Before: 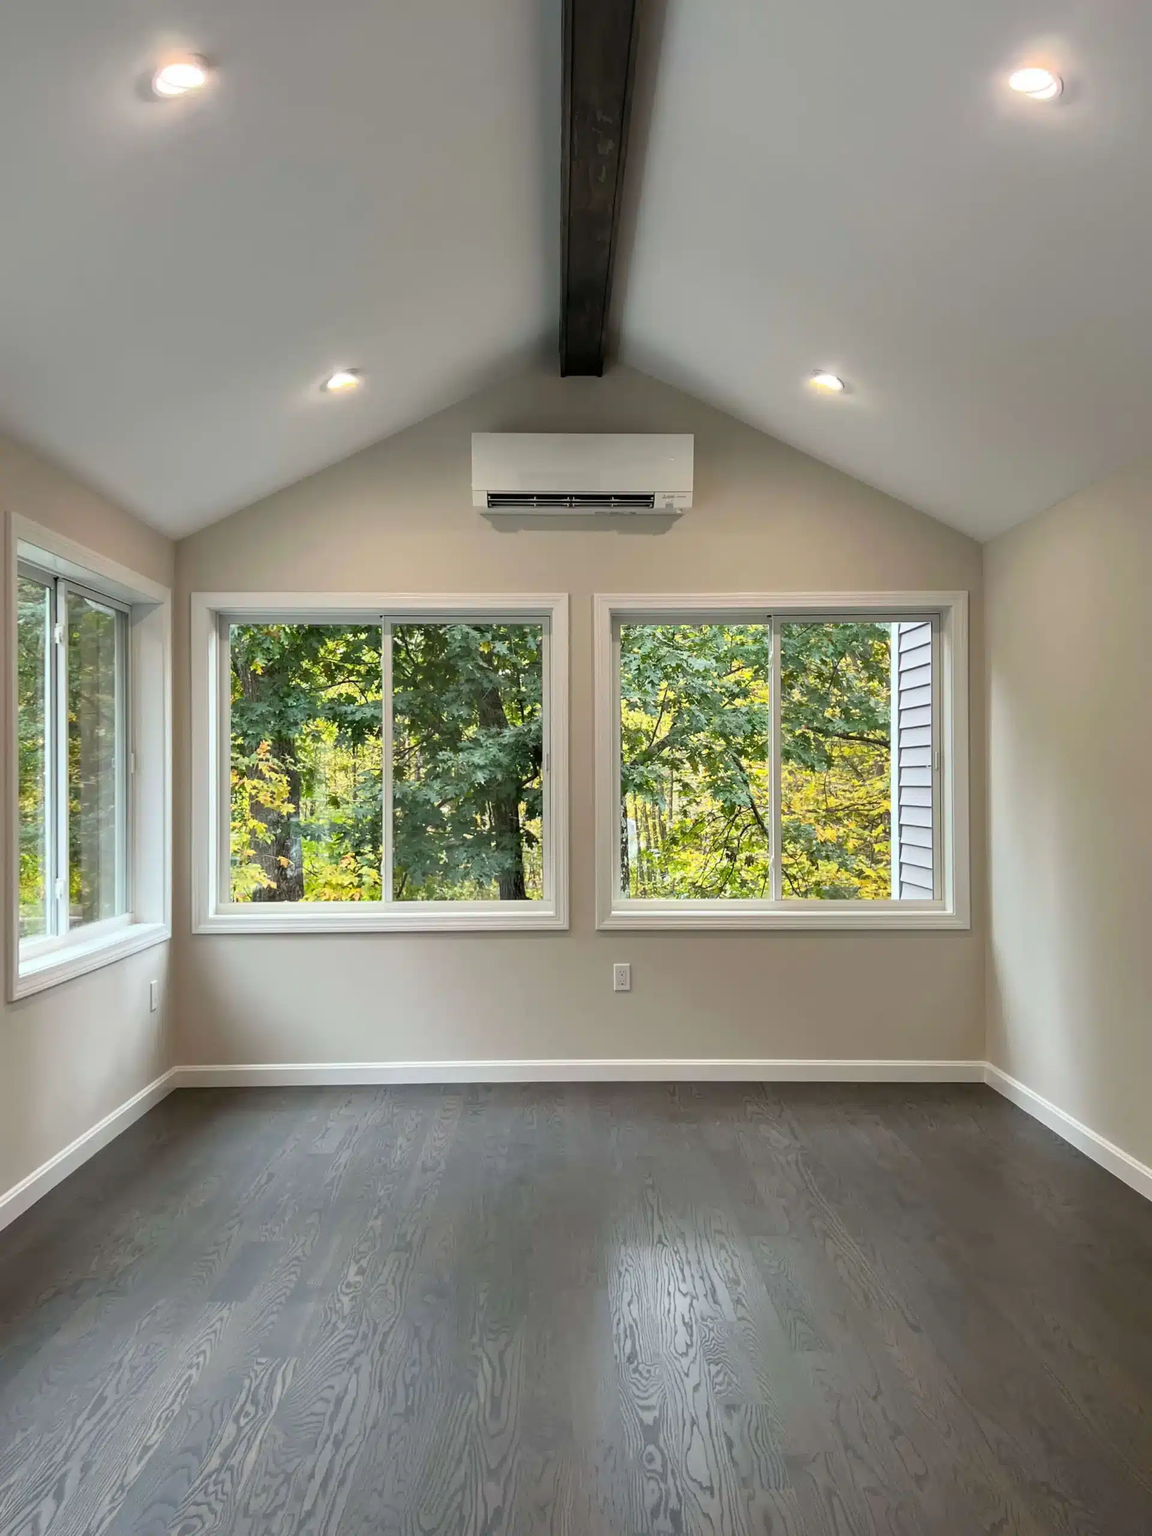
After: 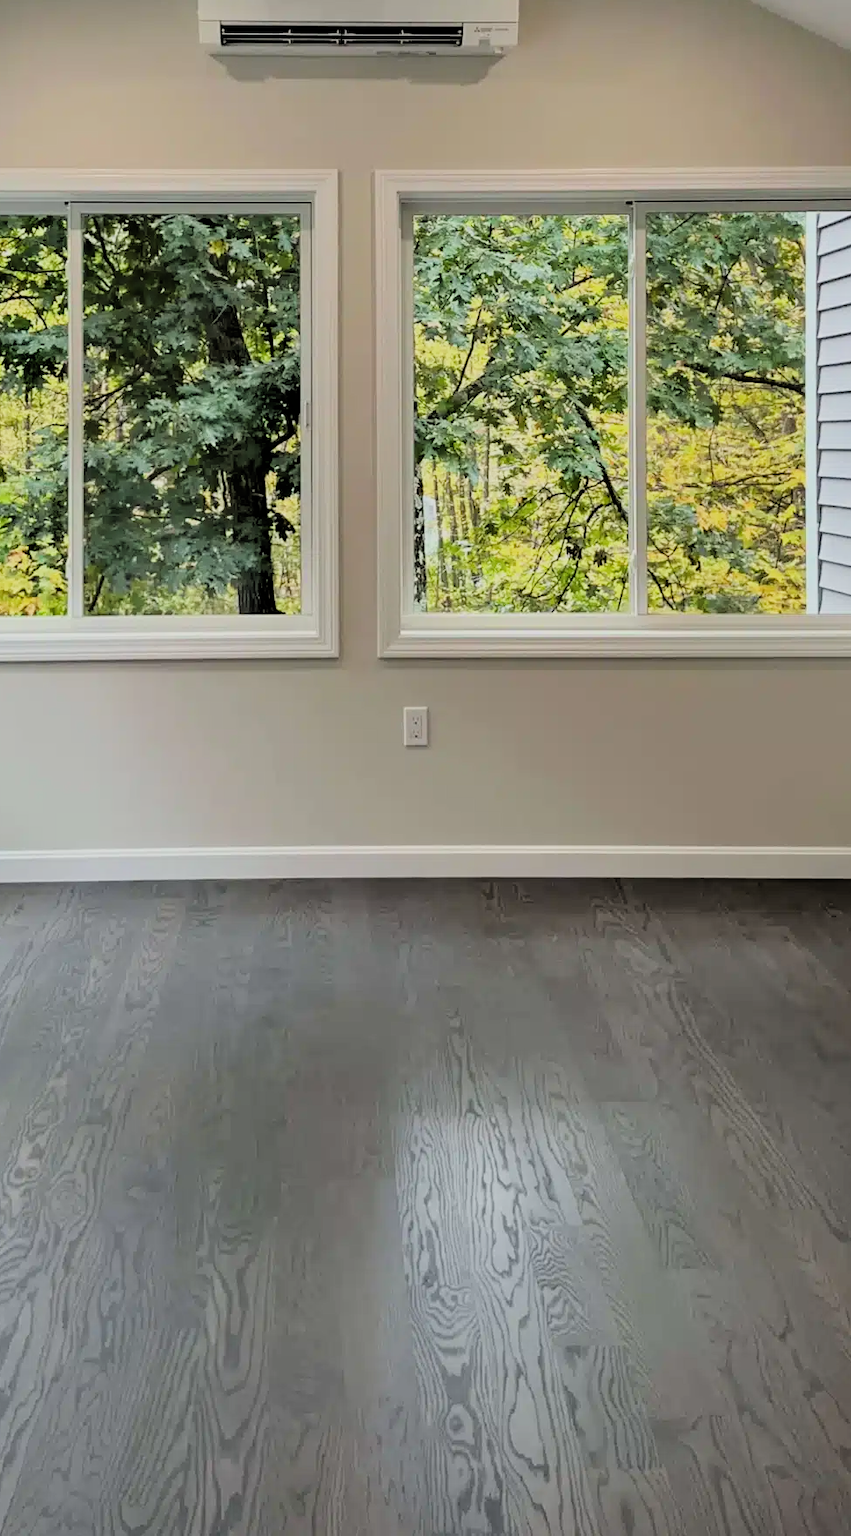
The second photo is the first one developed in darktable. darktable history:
filmic rgb: black relative exposure -4.4 EV, white relative exposure 5.03 EV, hardness 2.22, latitude 40.24%, contrast 1.154, highlights saturation mix 11.1%, shadows ↔ highlights balance 0.823%, add noise in highlights 0.001, color science v3 (2019), use custom middle-gray values true, contrast in highlights soft
crop and rotate: left 29.134%, top 31.016%, right 19.856%
